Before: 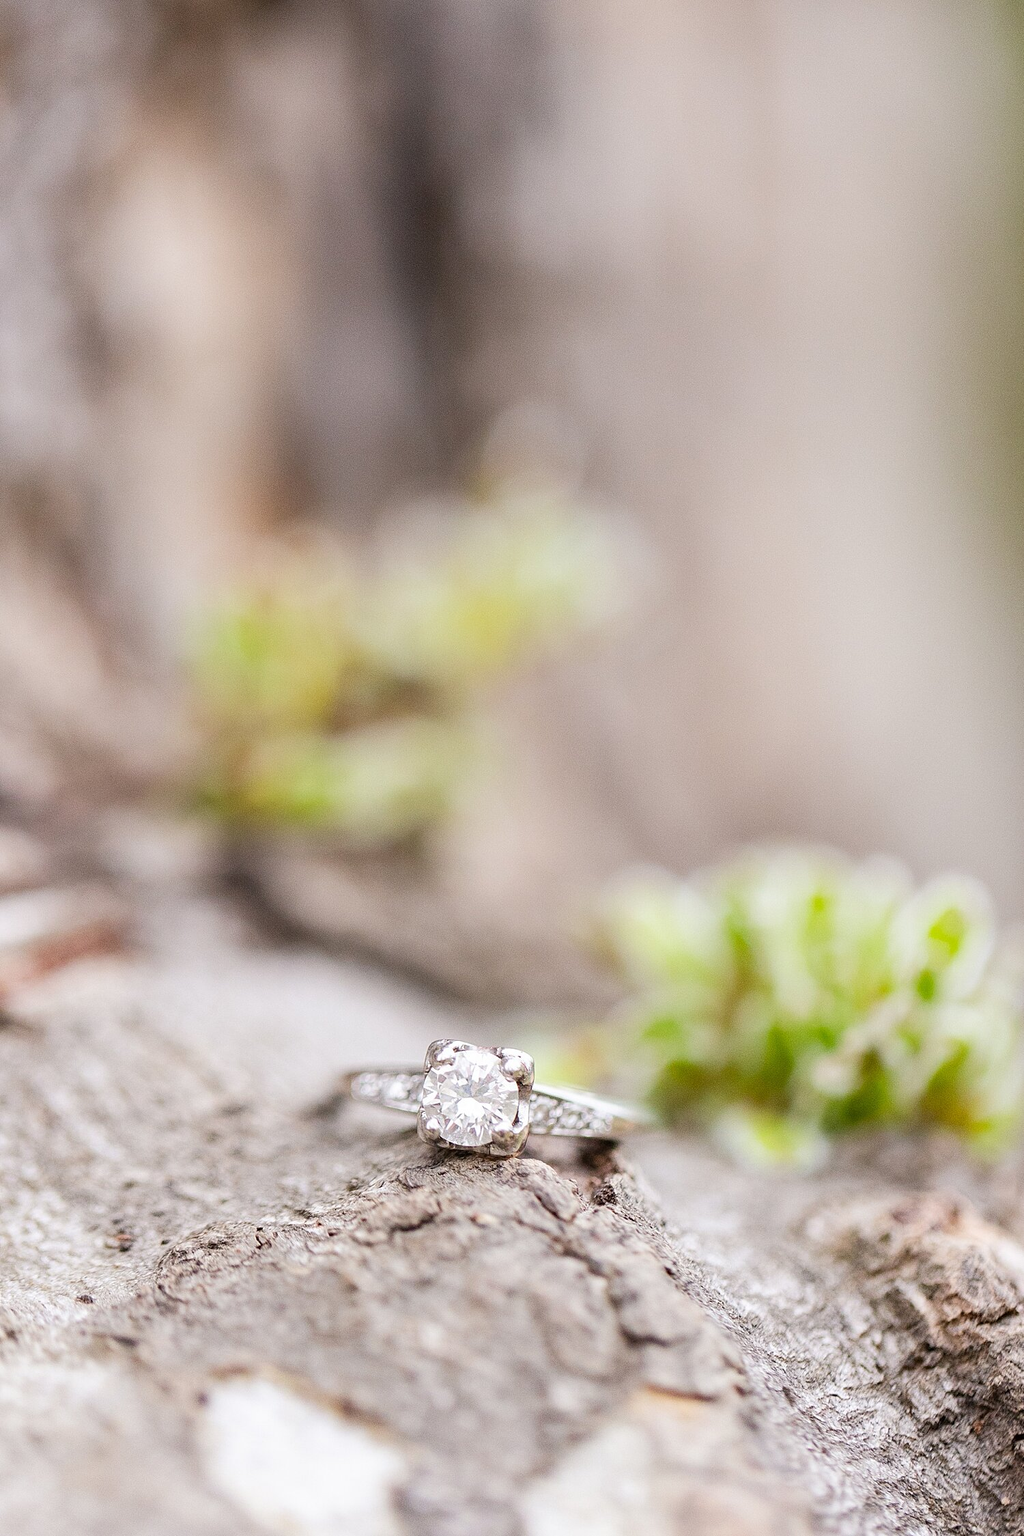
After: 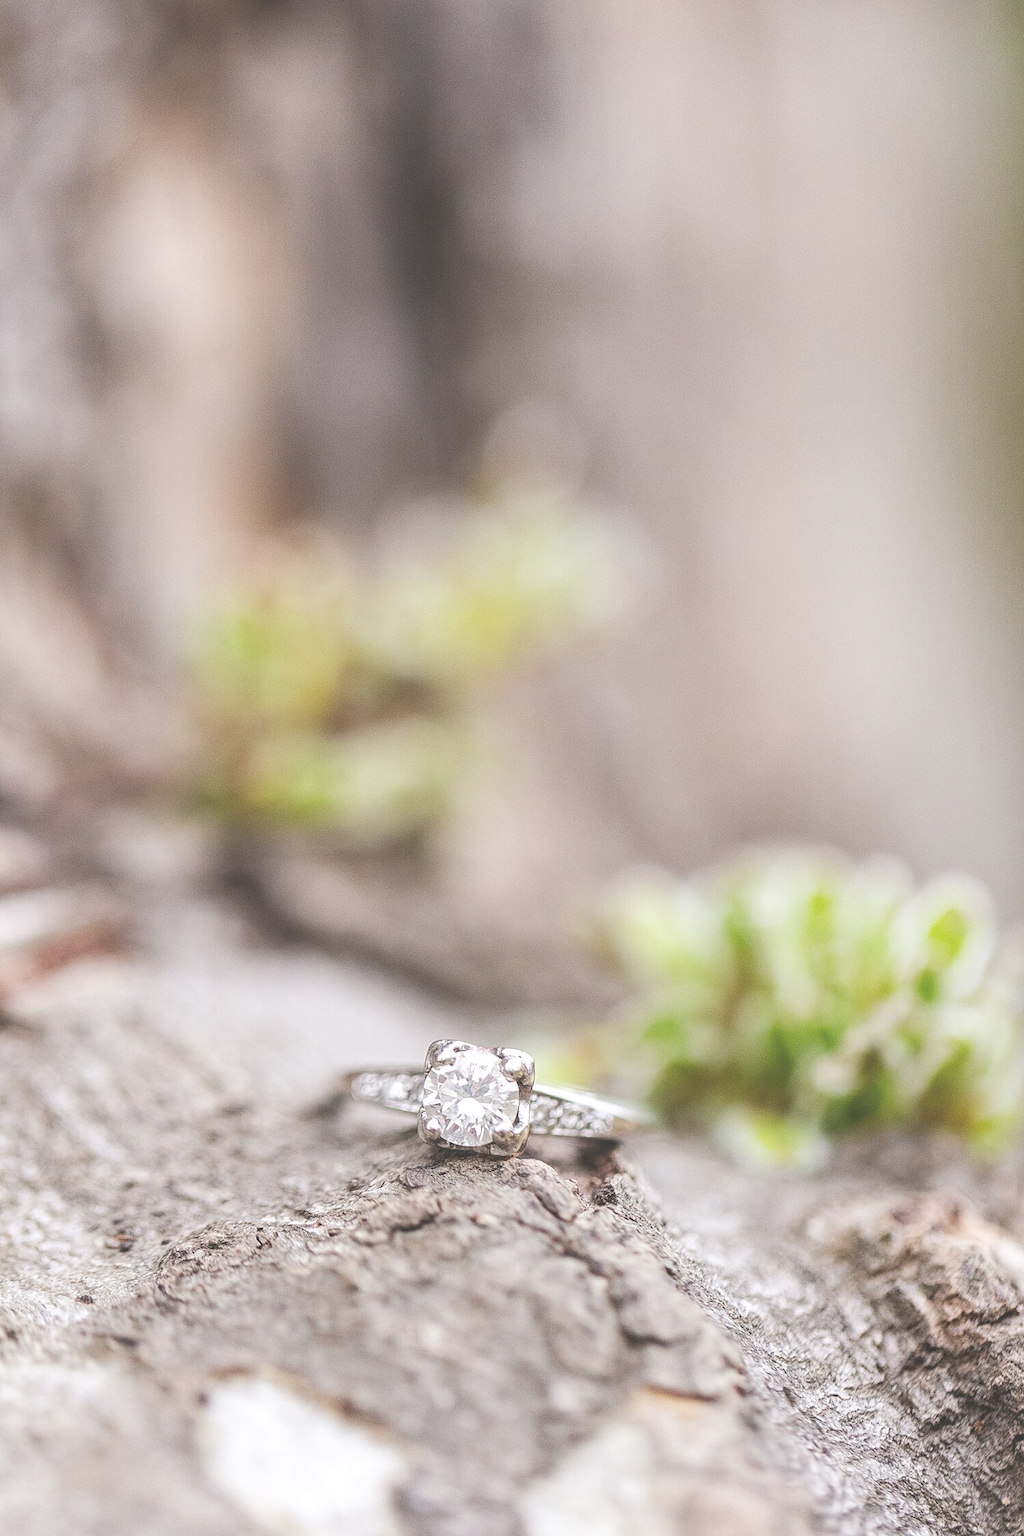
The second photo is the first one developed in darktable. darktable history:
local contrast: on, module defaults
exposure: black level correction -0.062, exposure -0.05 EV, compensate highlight preservation false
